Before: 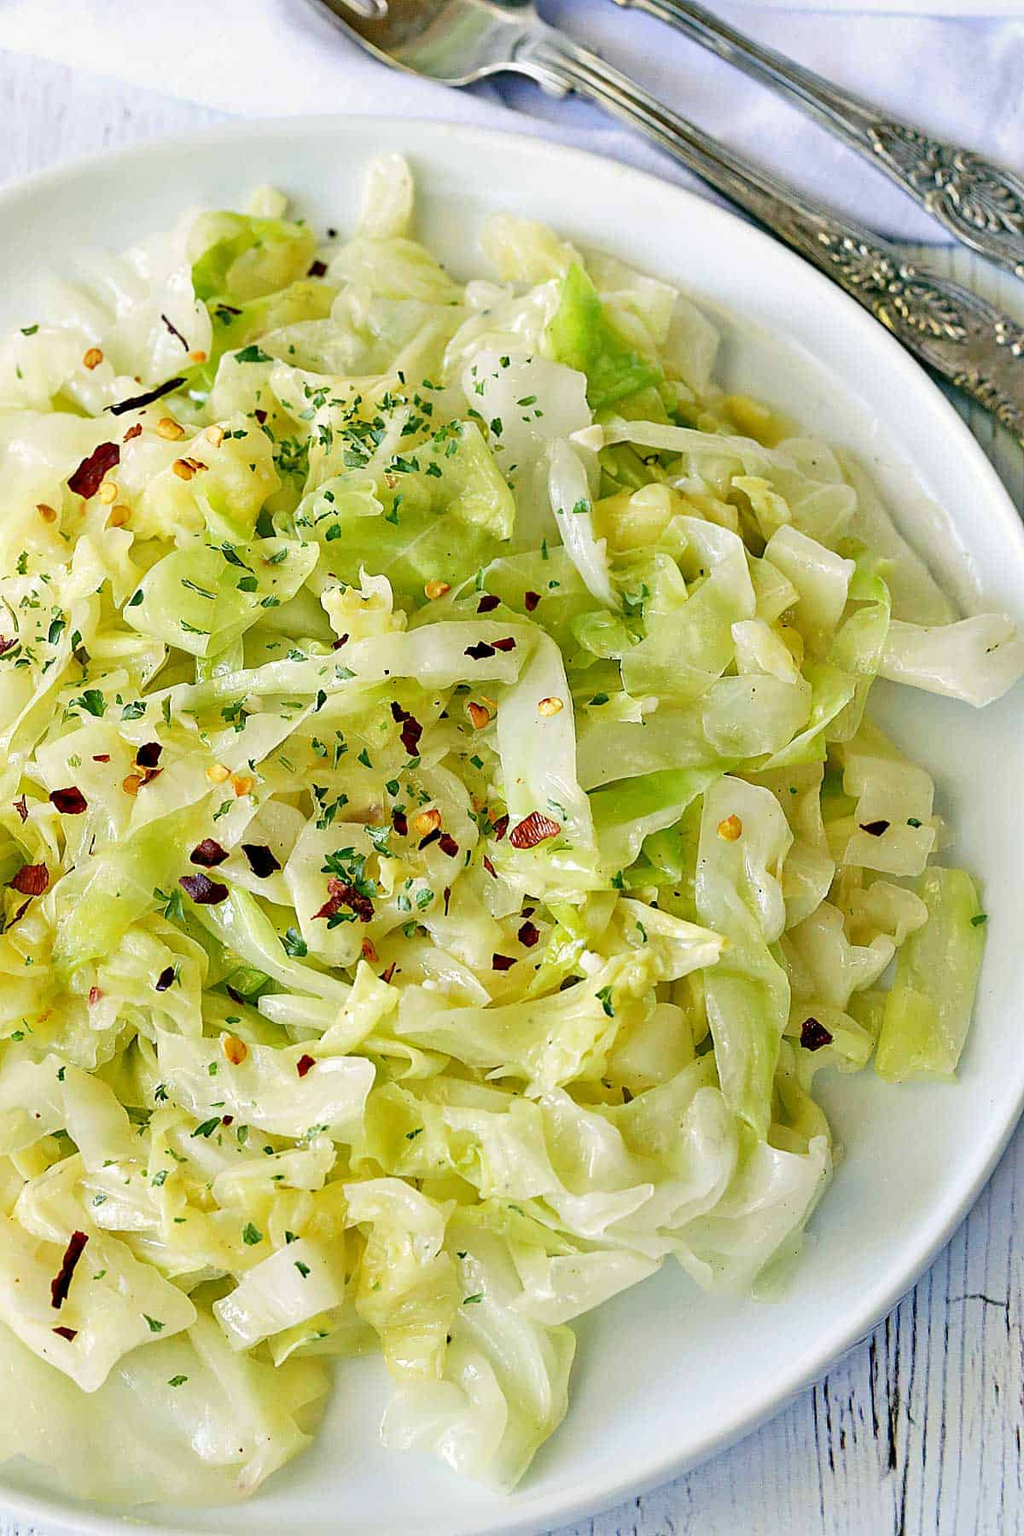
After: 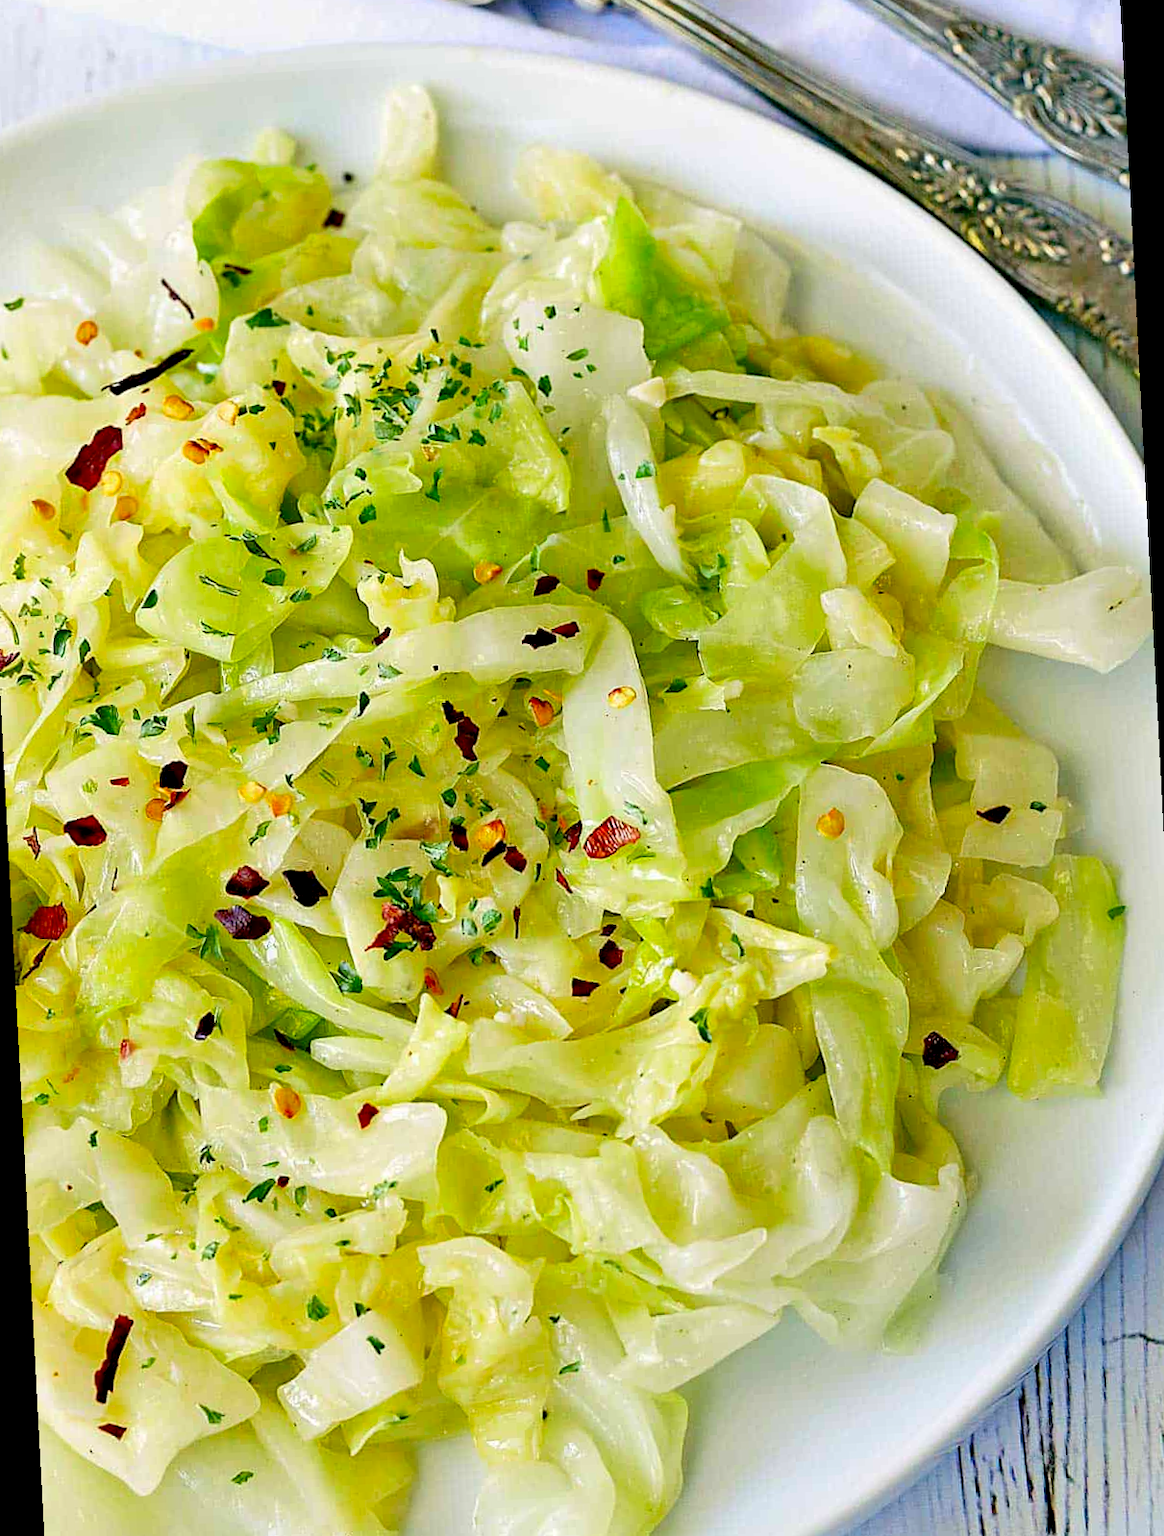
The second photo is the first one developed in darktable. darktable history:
exposure: black level correction 0.005, exposure 0.001 EV, compensate highlight preservation false
rotate and perspective: rotation -3°, crop left 0.031, crop right 0.968, crop top 0.07, crop bottom 0.93
color correction: saturation 1.32
